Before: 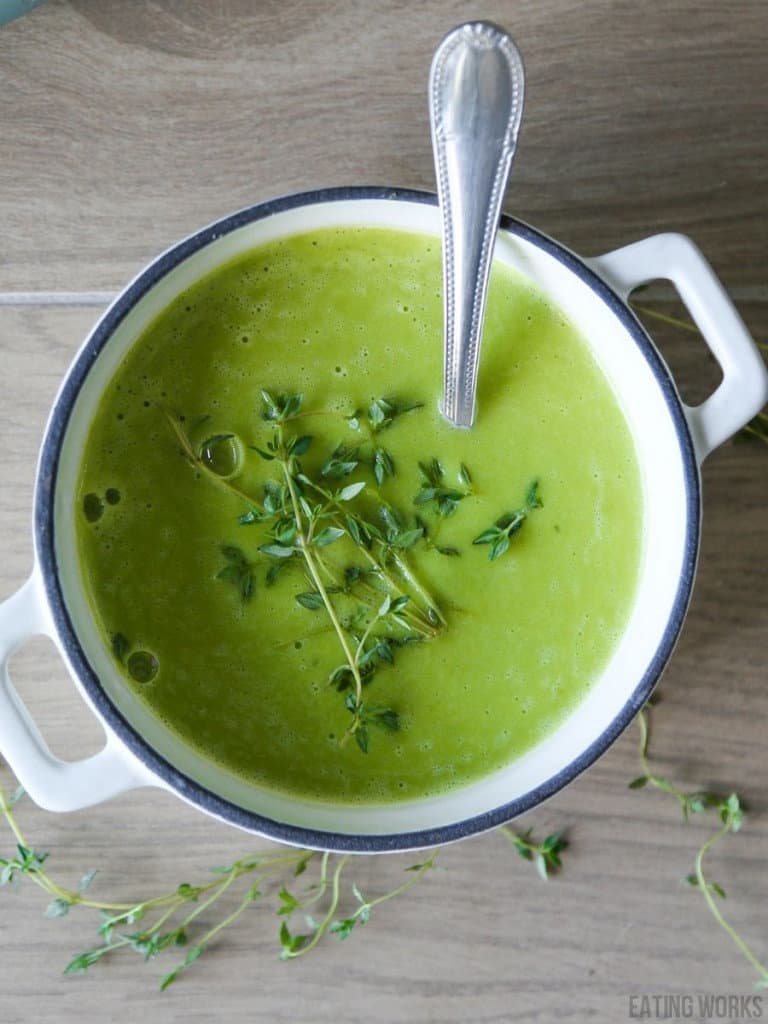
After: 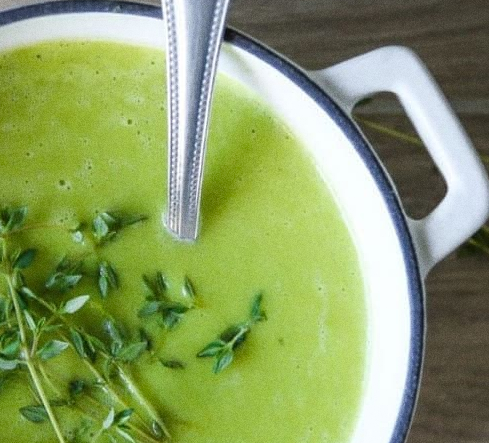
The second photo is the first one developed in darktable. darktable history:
grain: on, module defaults
crop: left 36.005%, top 18.293%, right 0.31%, bottom 38.444%
